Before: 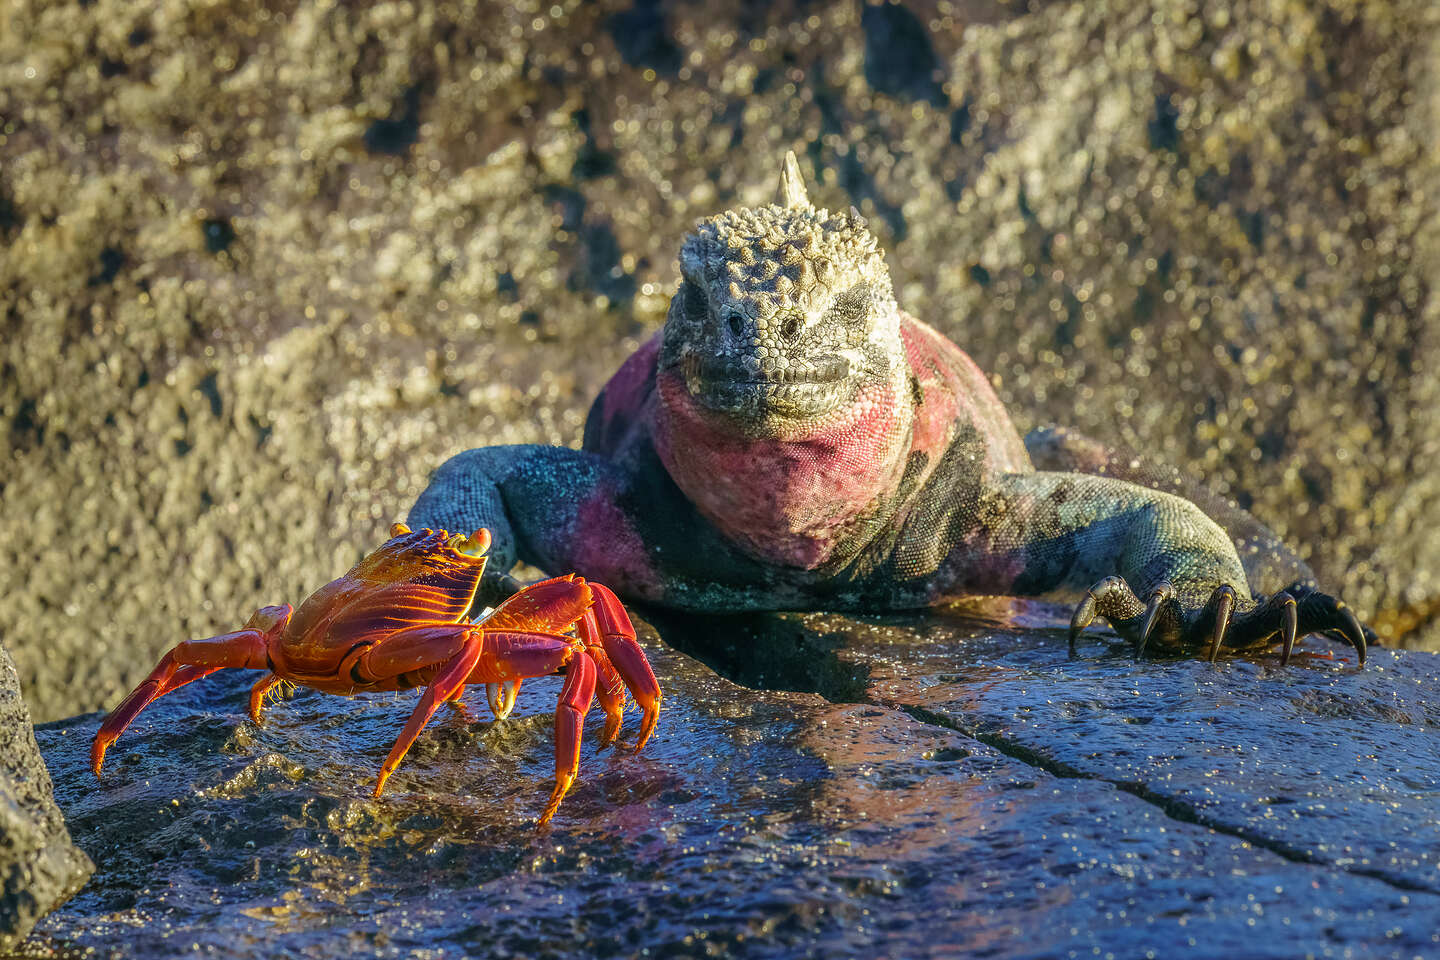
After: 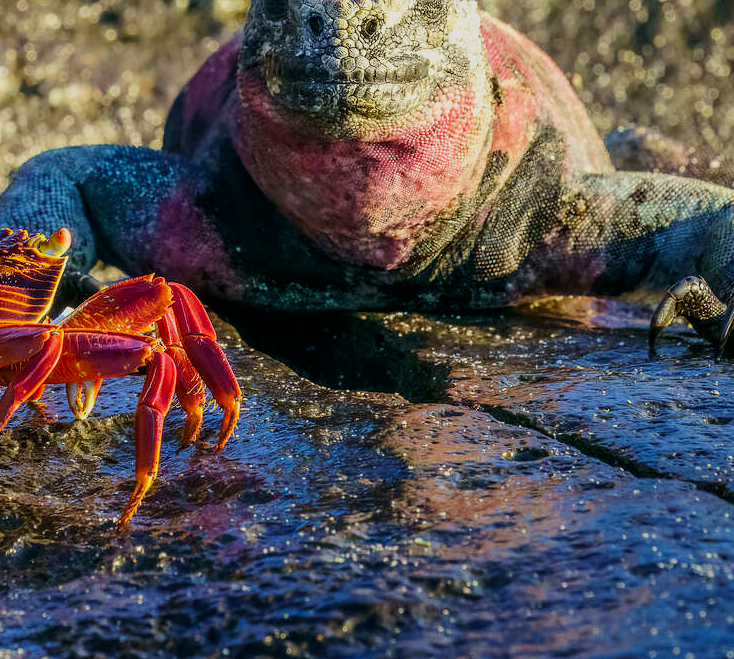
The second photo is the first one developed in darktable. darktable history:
filmic rgb: black relative exposure -7.96 EV, white relative exposure 4 EV, hardness 4.11, color science v6 (2022)
crop and rotate: left 29.167%, top 31.271%, right 19.846%
contrast brightness saturation: contrast 0.15, brightness -0.012, saturation 0.097
